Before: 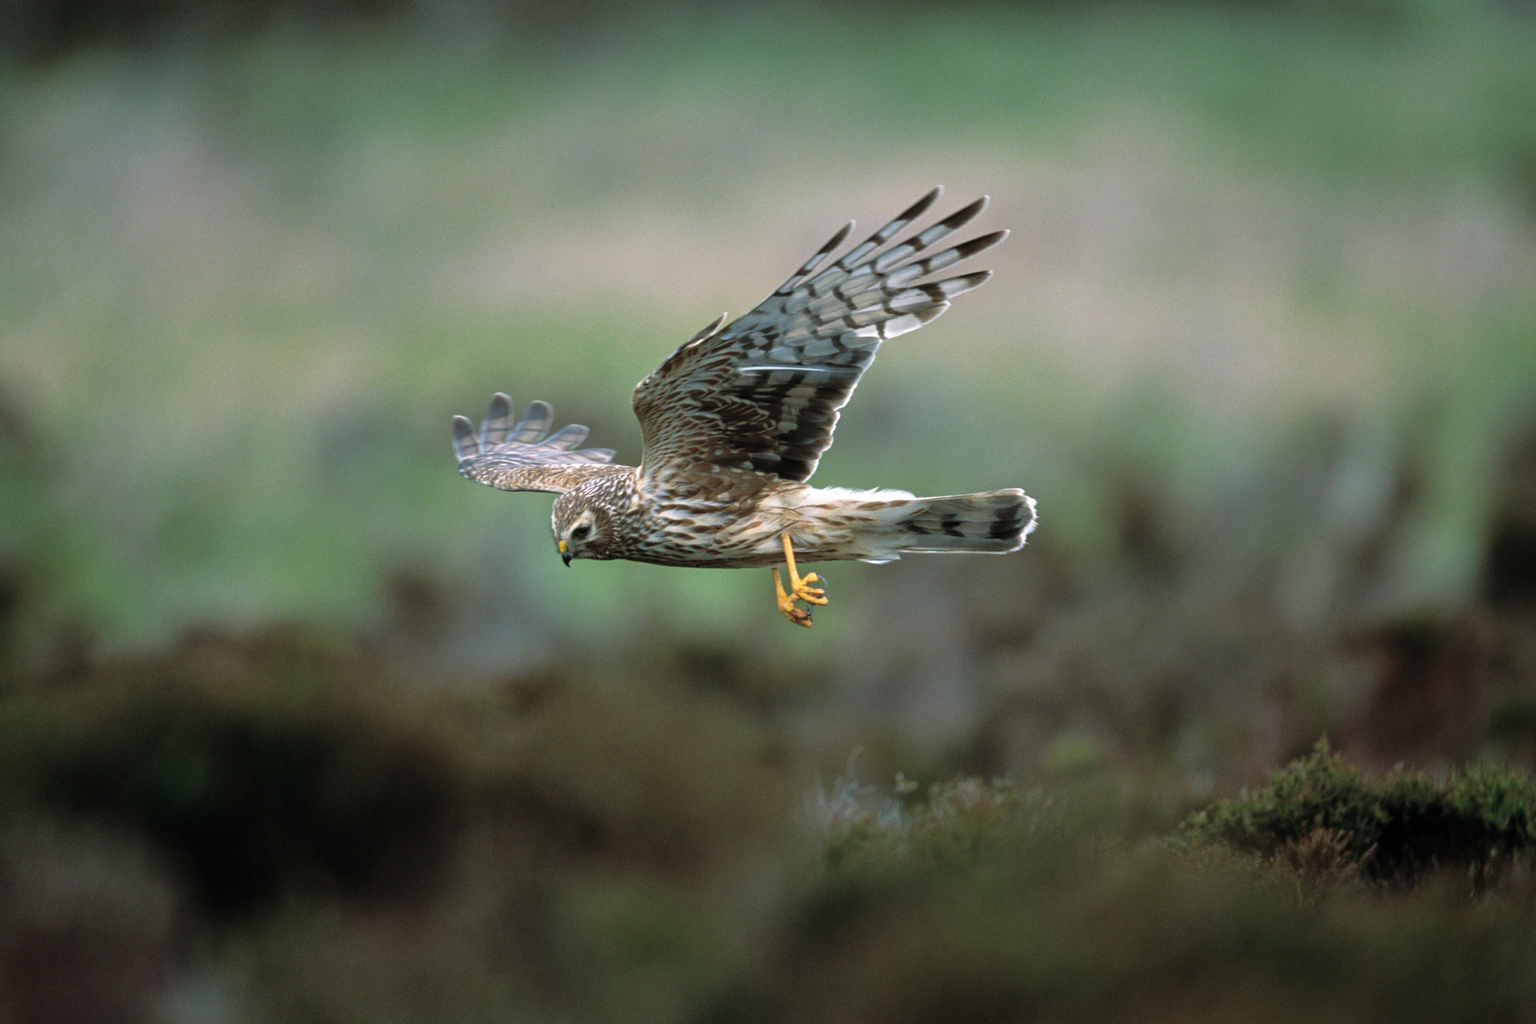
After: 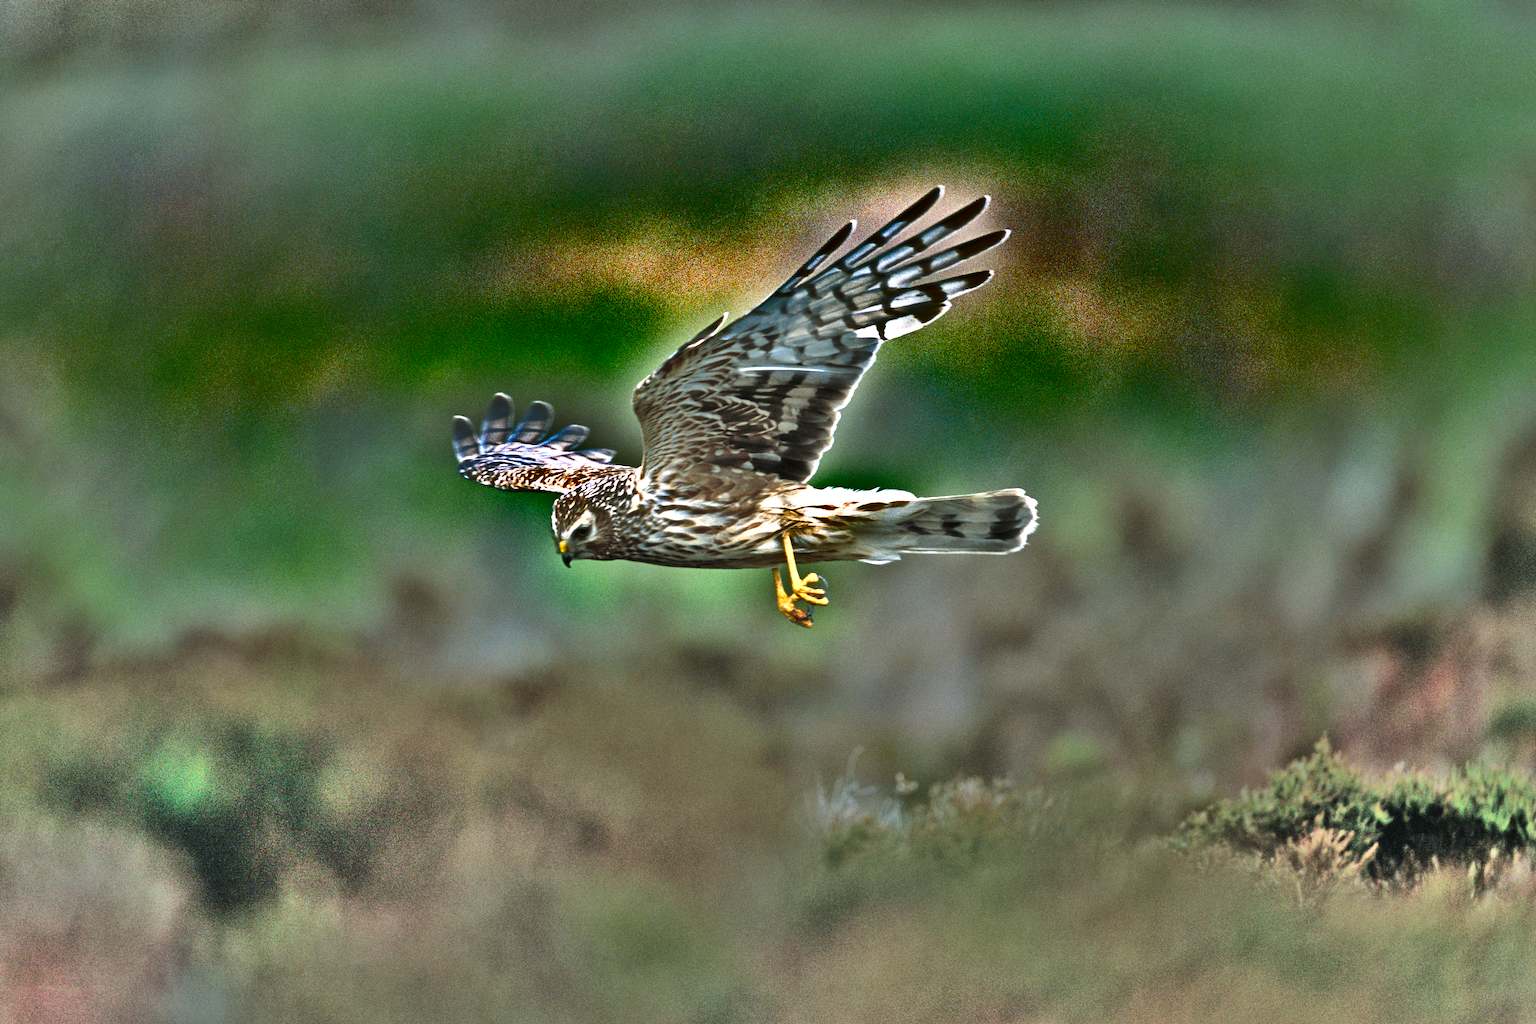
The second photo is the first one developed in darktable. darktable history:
exposure: black level correction 0, exposure 0.7 EV, compensate exposure bias true, compensate highlight preservation false
shadows and highlights: radius 123.98, shadows 100, white point adjustment -3, highlights -100, highlights color adjustment 89.84%, soften with gaussian
tone equalizer: -8 EV -0.417 EV, -7 EV -0.389 EV, -6 EV -0.333 EV, -5 EV -0.222 EV, -3 EV 0.222 EV, -2 EV 0.333 EV, -1 EV 0.389 EV, +0 EV 0.417 EV, edges refinement/feathering 500, mask exposure compensation -1.57 EV, preserve details no
